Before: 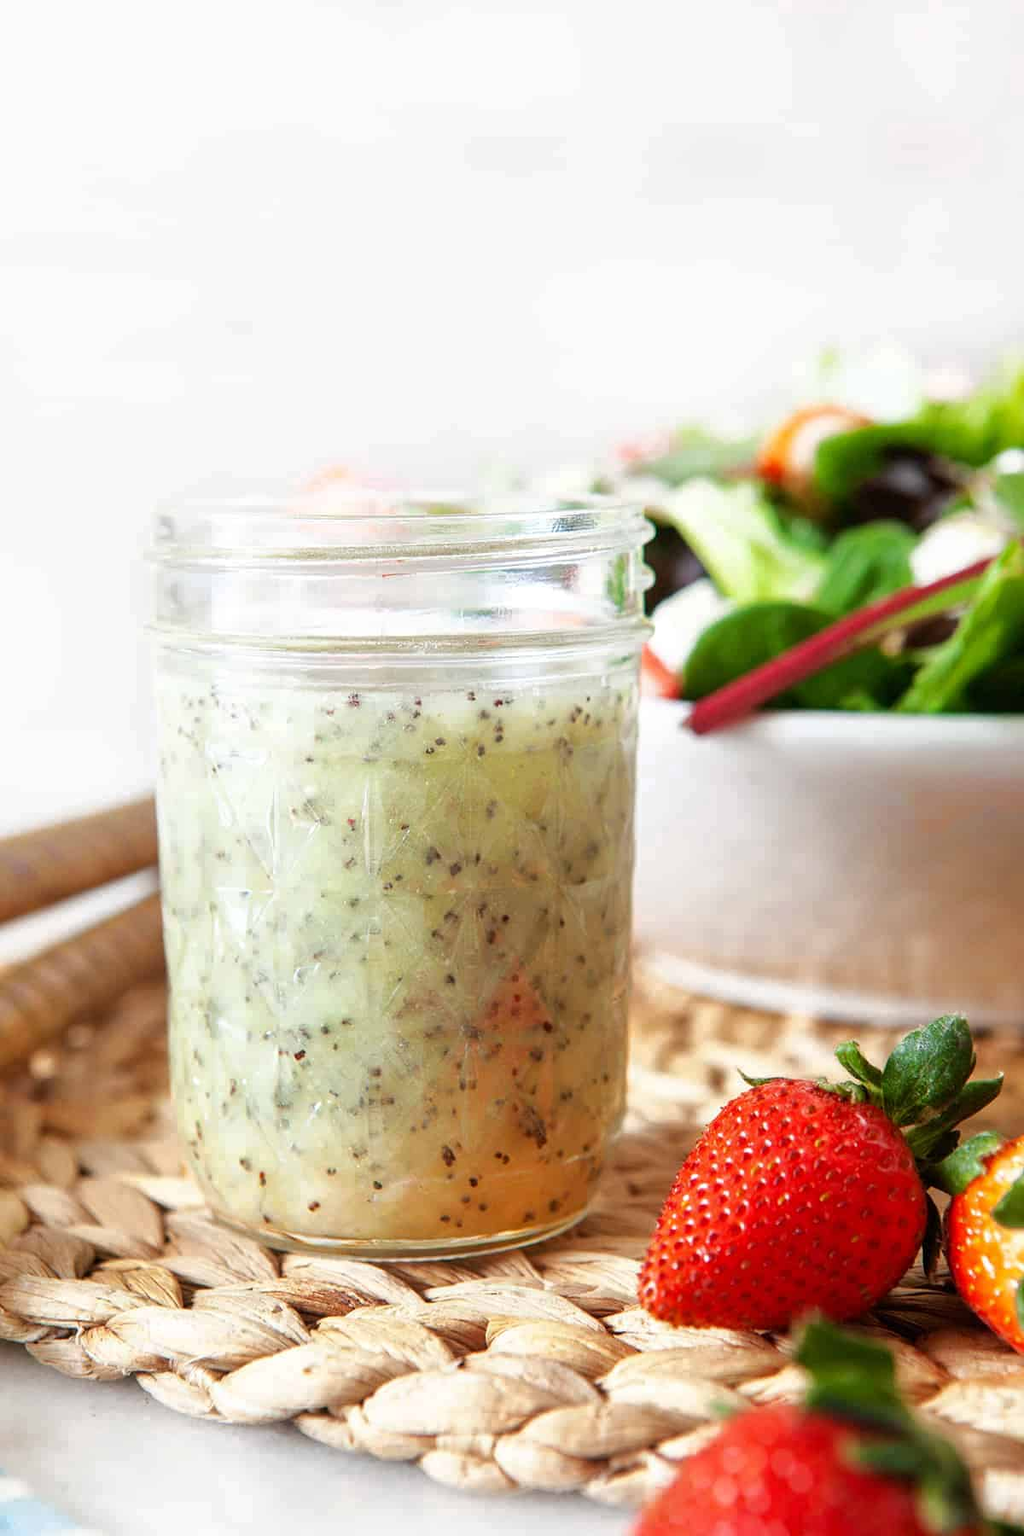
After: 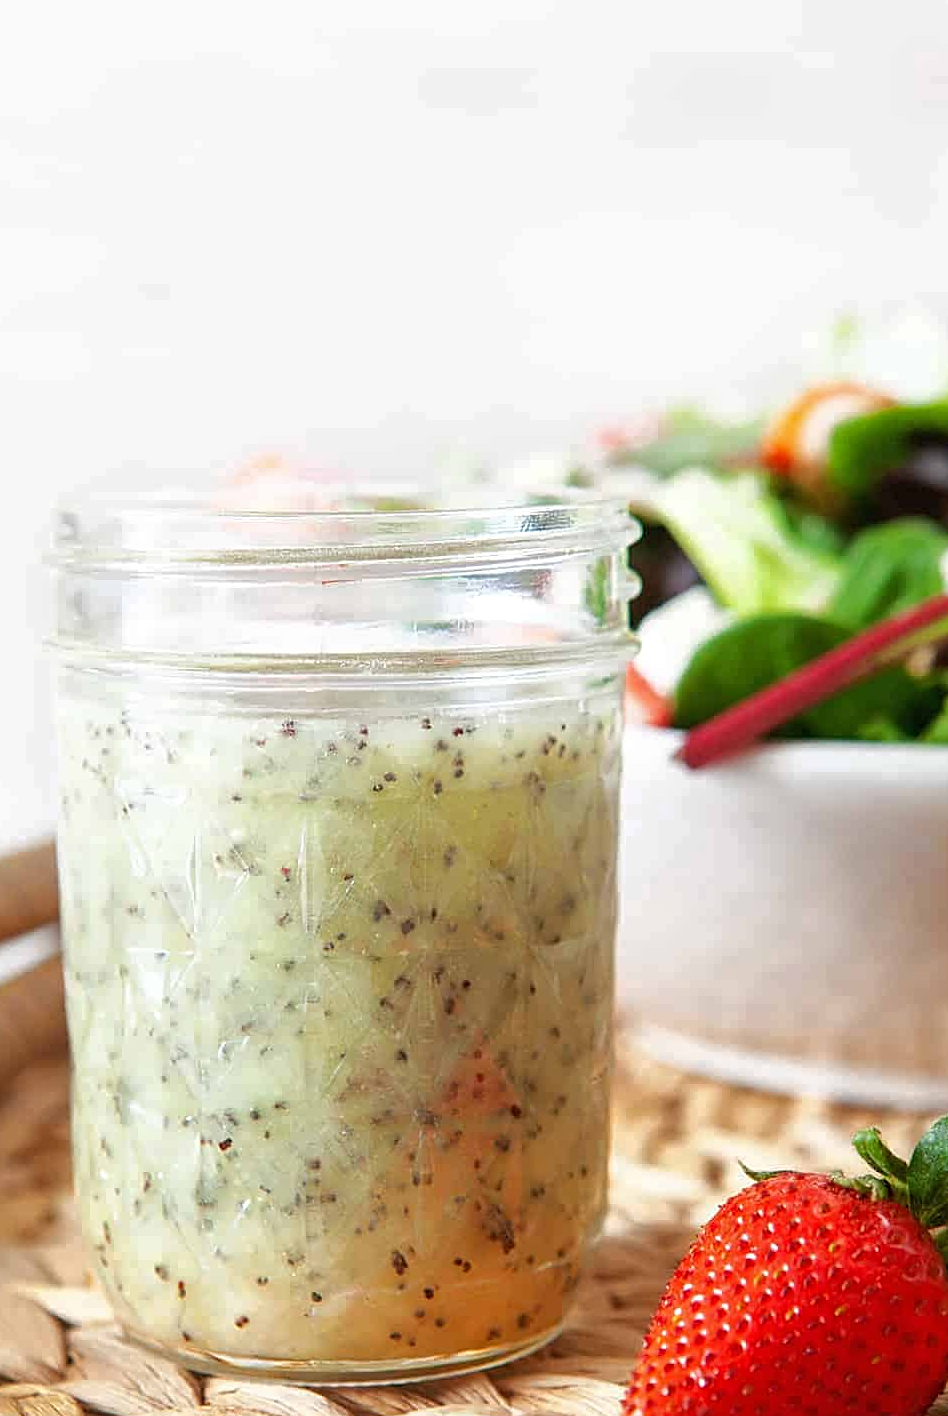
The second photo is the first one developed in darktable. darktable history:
crop and rotate: left 10.523%, top 5.124%, right 10.399%, bottom 16.166%
sharpen: on, module defaults
shadows and highlights: radius 127.85, shadows 21.05, highlights -21.19, low approximation 0.01
